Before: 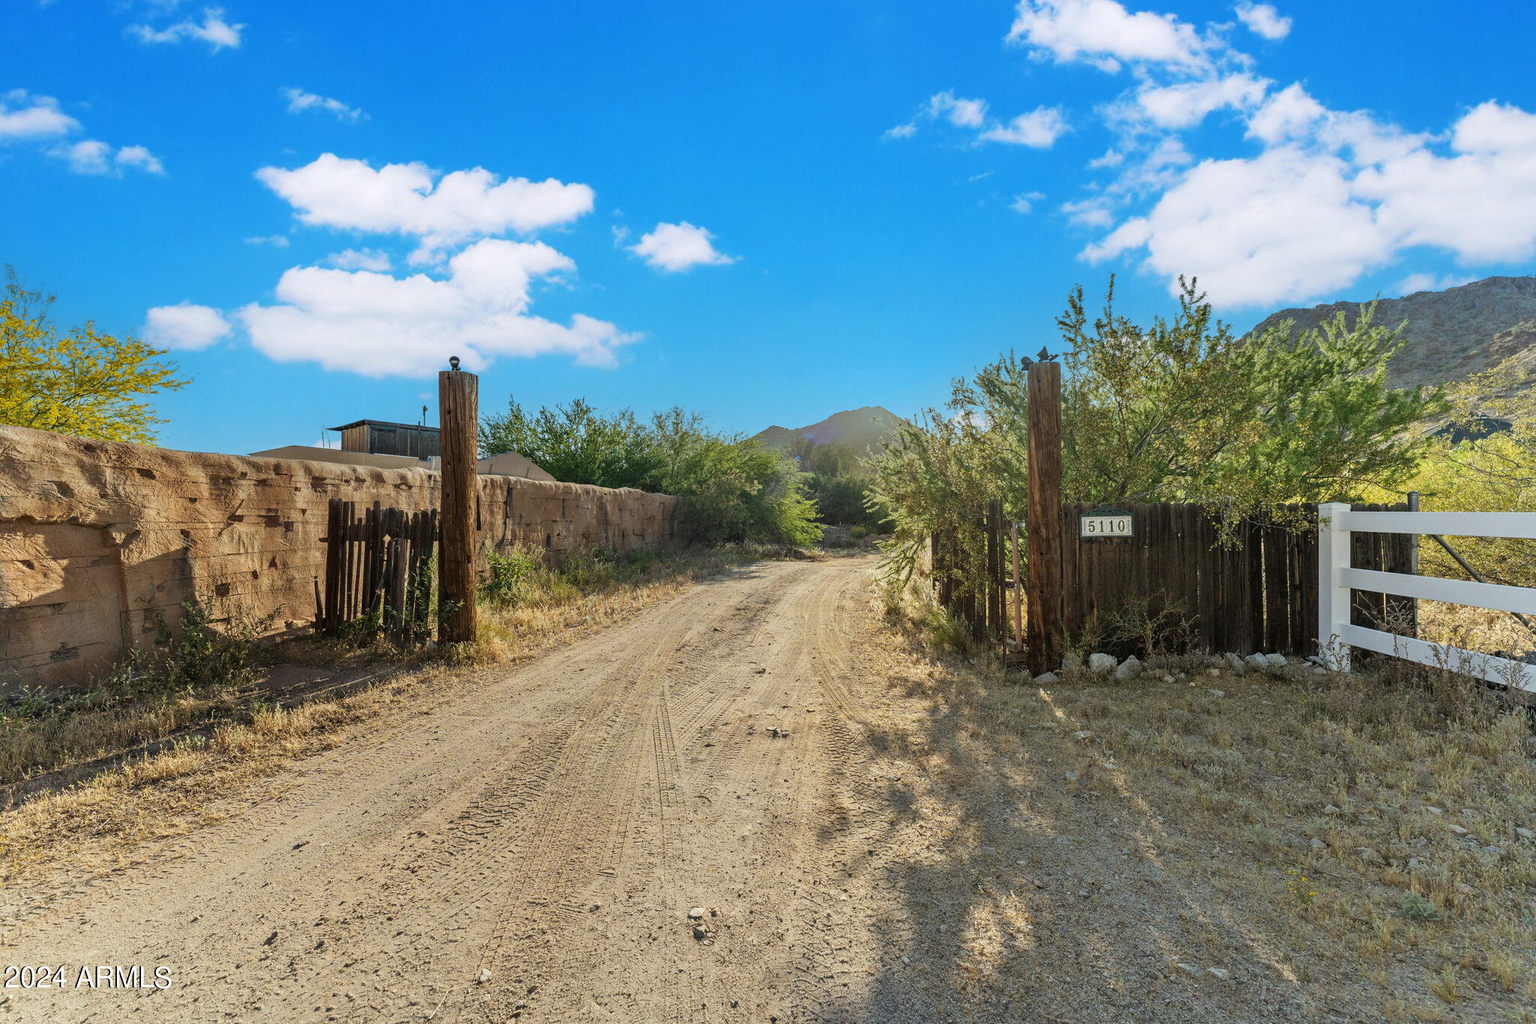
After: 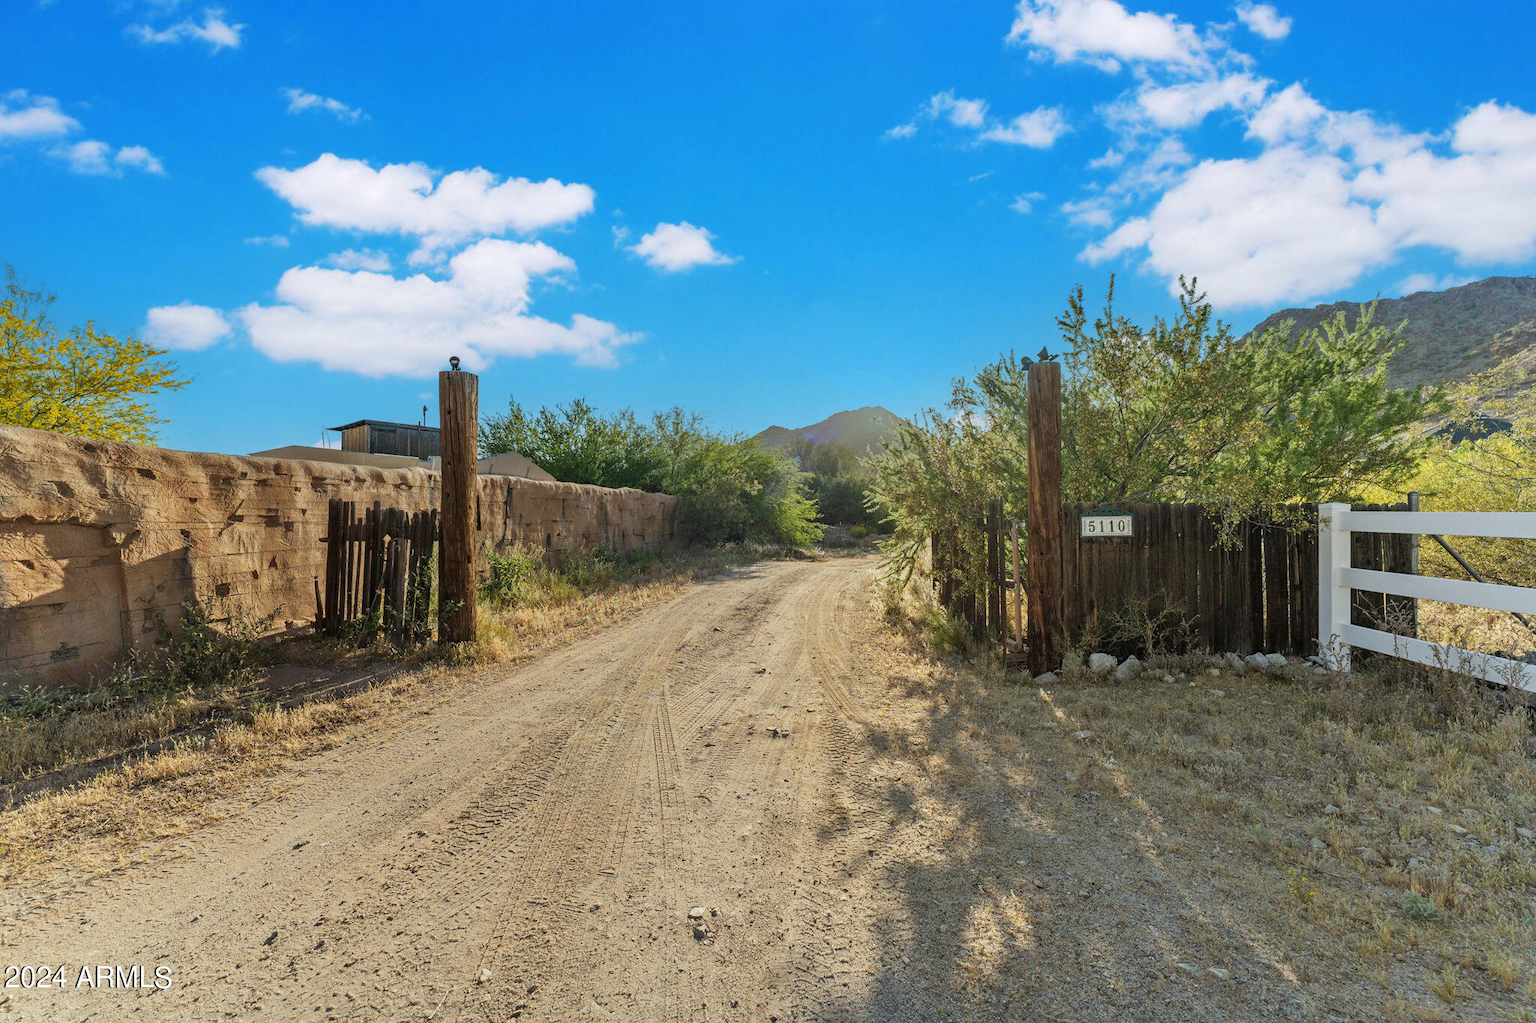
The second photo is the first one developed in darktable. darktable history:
shadows and highlights: shadows 25.22, highlights -25.57
